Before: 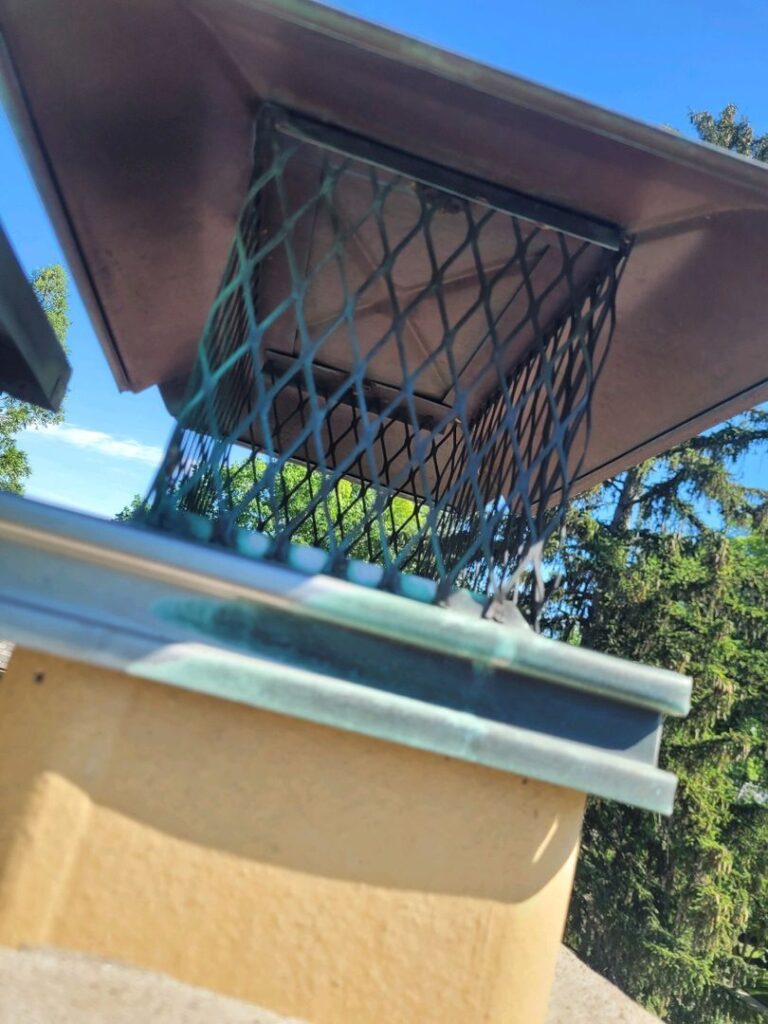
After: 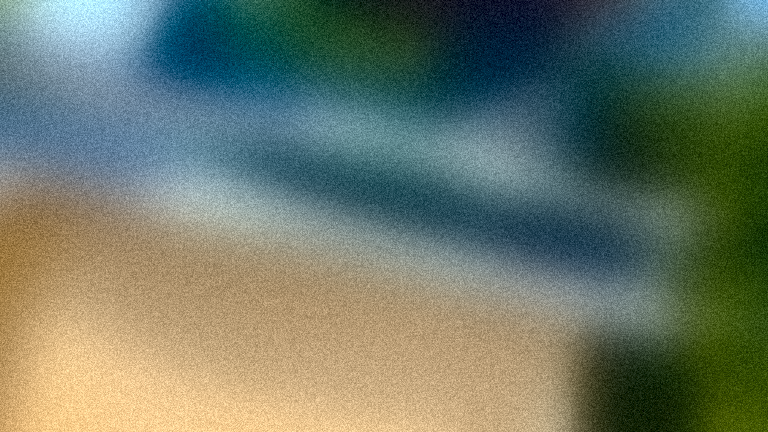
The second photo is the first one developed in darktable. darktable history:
grain: coarseness 46.9 ISO, strength 50.21%, mid-tones bias 0%
lowpass: radius 31.92, contrast 1.72, brightness -0.98, saturation 0.94
white balance: red 1.009, blue 1.027
exposure: black level correction 0.003, exposure 0.383 EV, compensate highlight preservation false
color balance rgb: perceptual saturation grading › global saturation 20%, perceptual saturation grading › highlights -25%, perceptual saturation grading › shadows 50%
shadows and highlights: on, module defaults
crop: top 45.551%, bottom 12.262%
